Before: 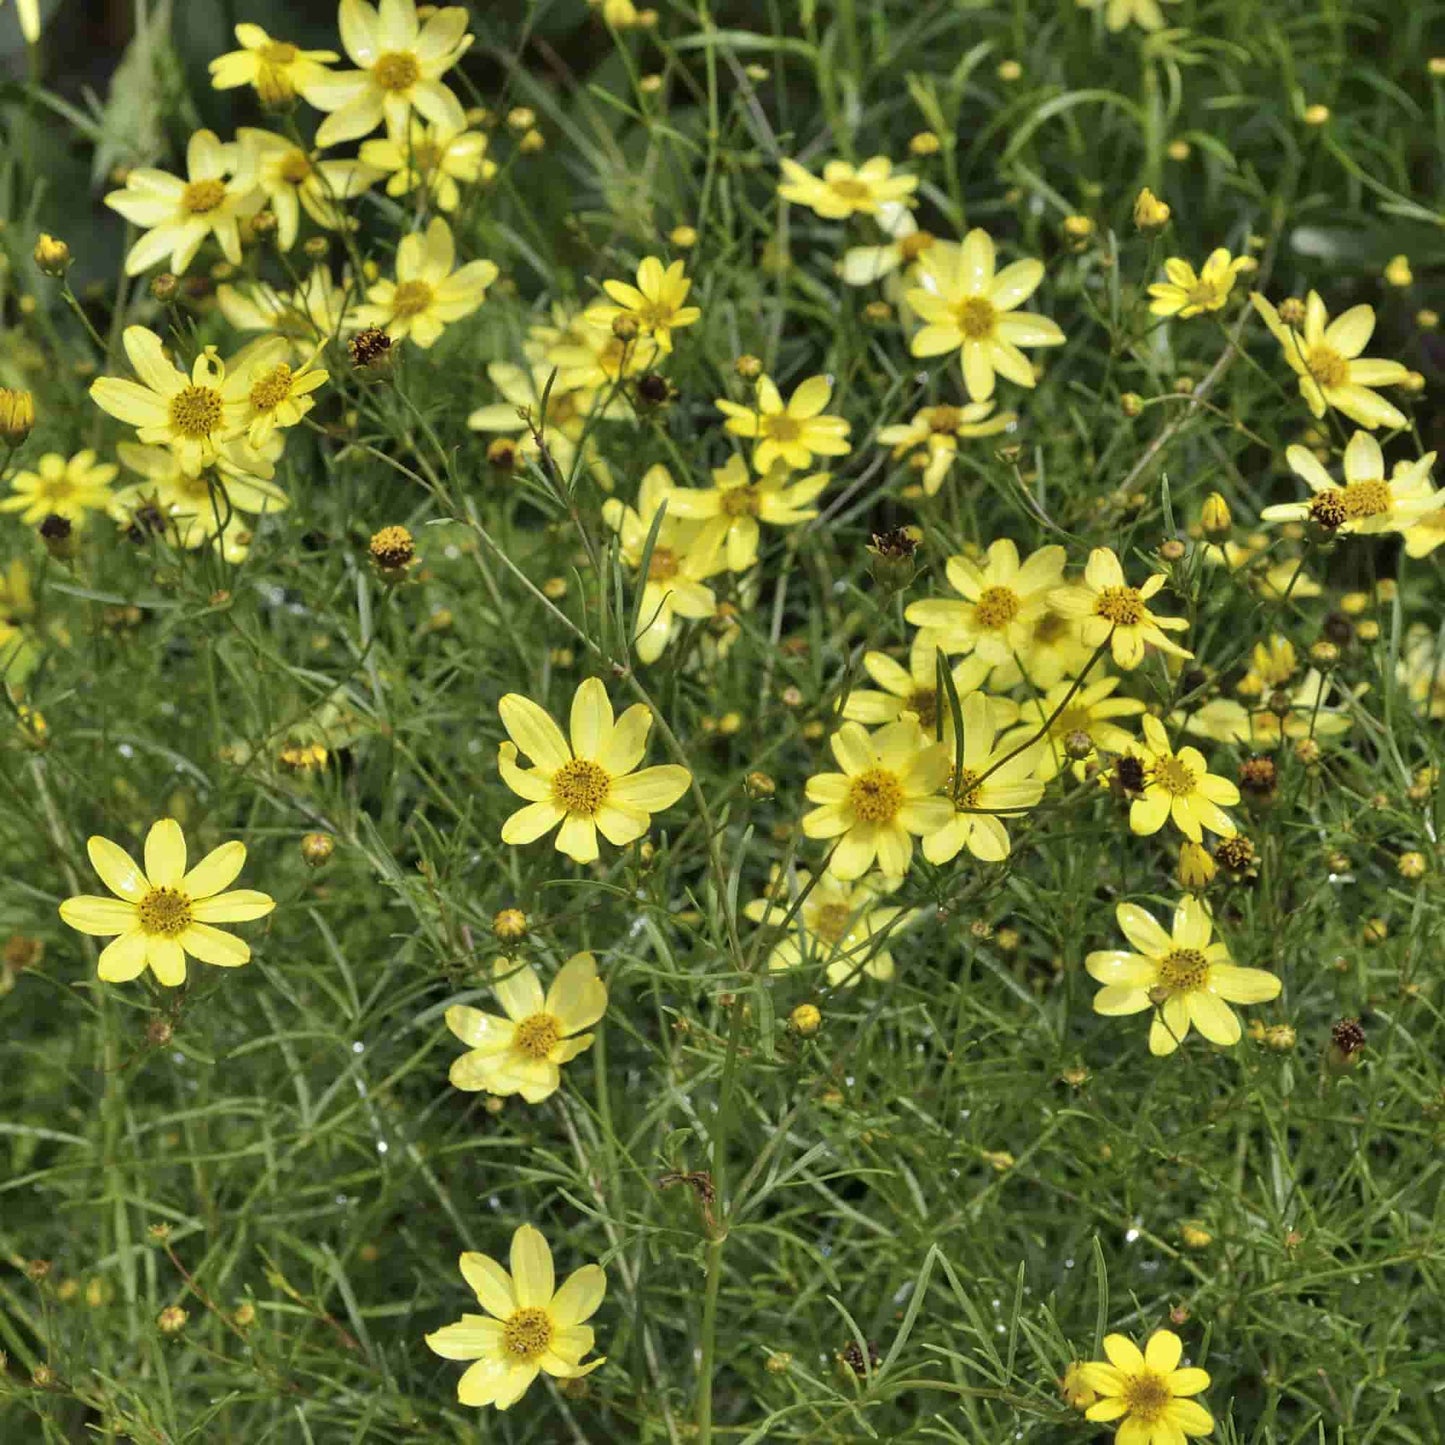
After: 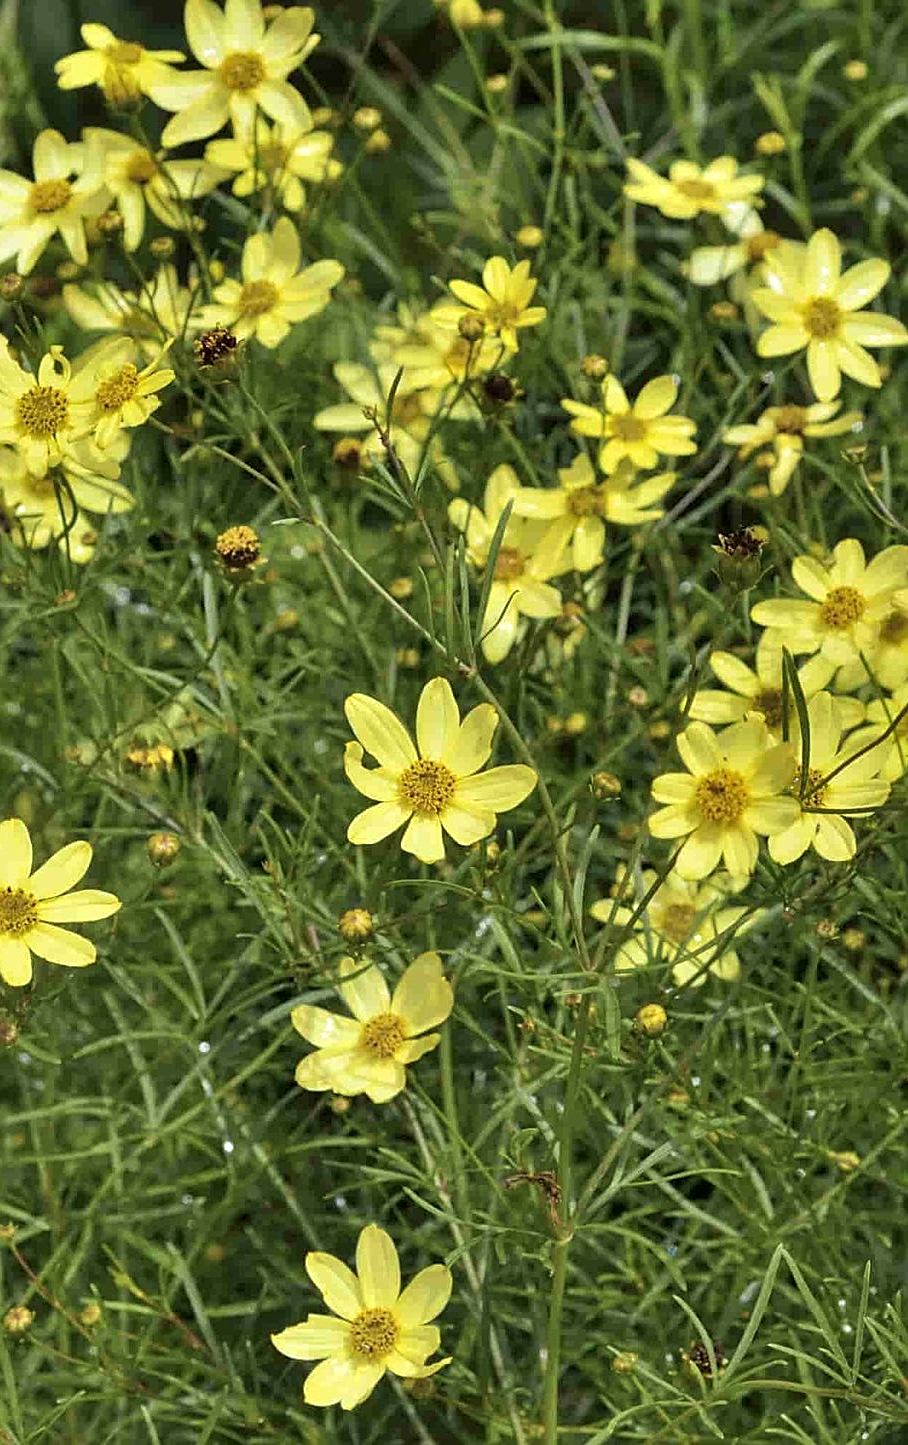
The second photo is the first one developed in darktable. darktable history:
sharpen: on, module defaults
velvia: on, module defaults
local contrast: highlights 106%, shadows 100%, detail 120%, midtone range 0.2
crop: left 10.715%, right 26.381%
